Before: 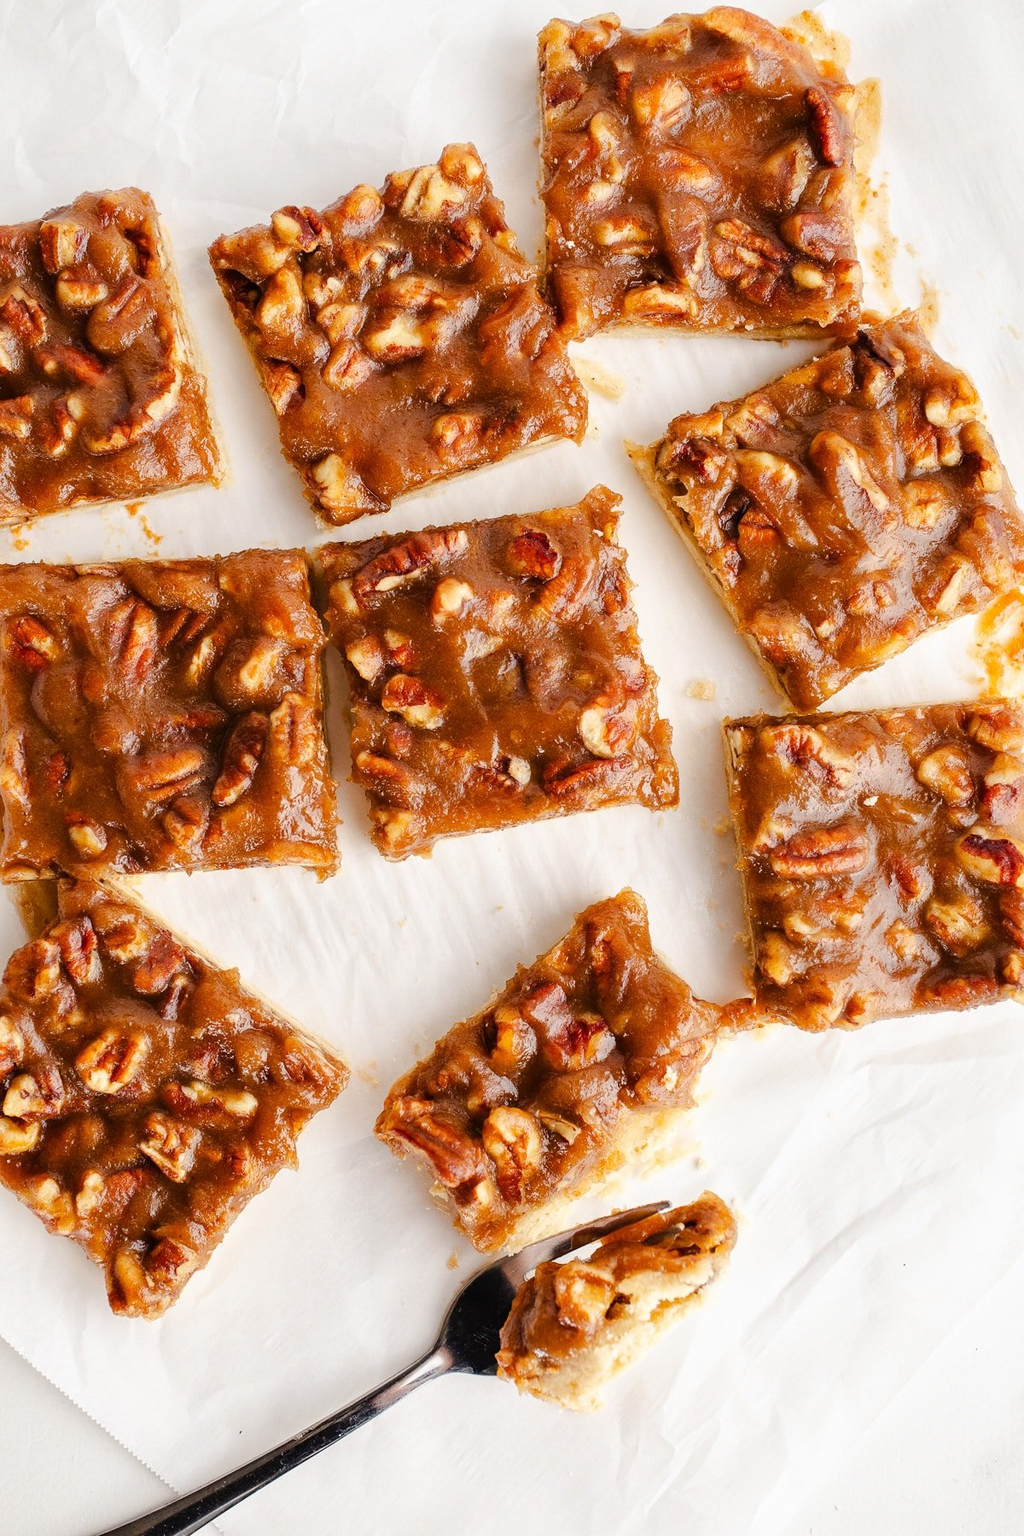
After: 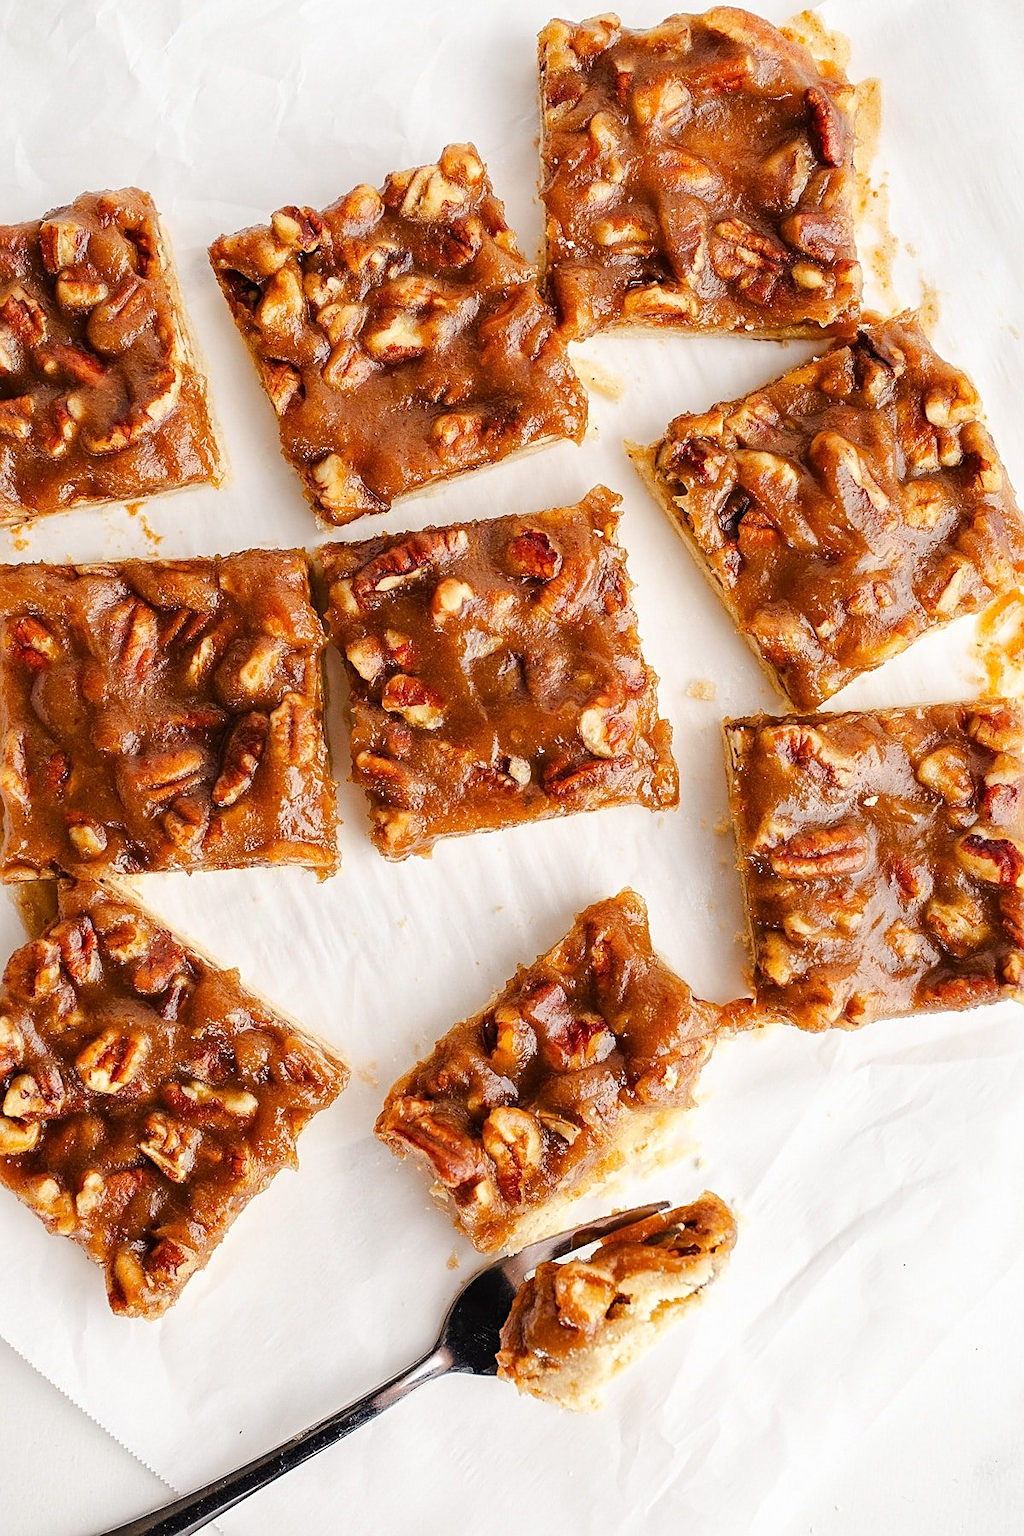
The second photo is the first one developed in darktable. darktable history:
exposure: exposure 0.02 EV, compensate highlight preservation false
sharpen: on, module defaults
